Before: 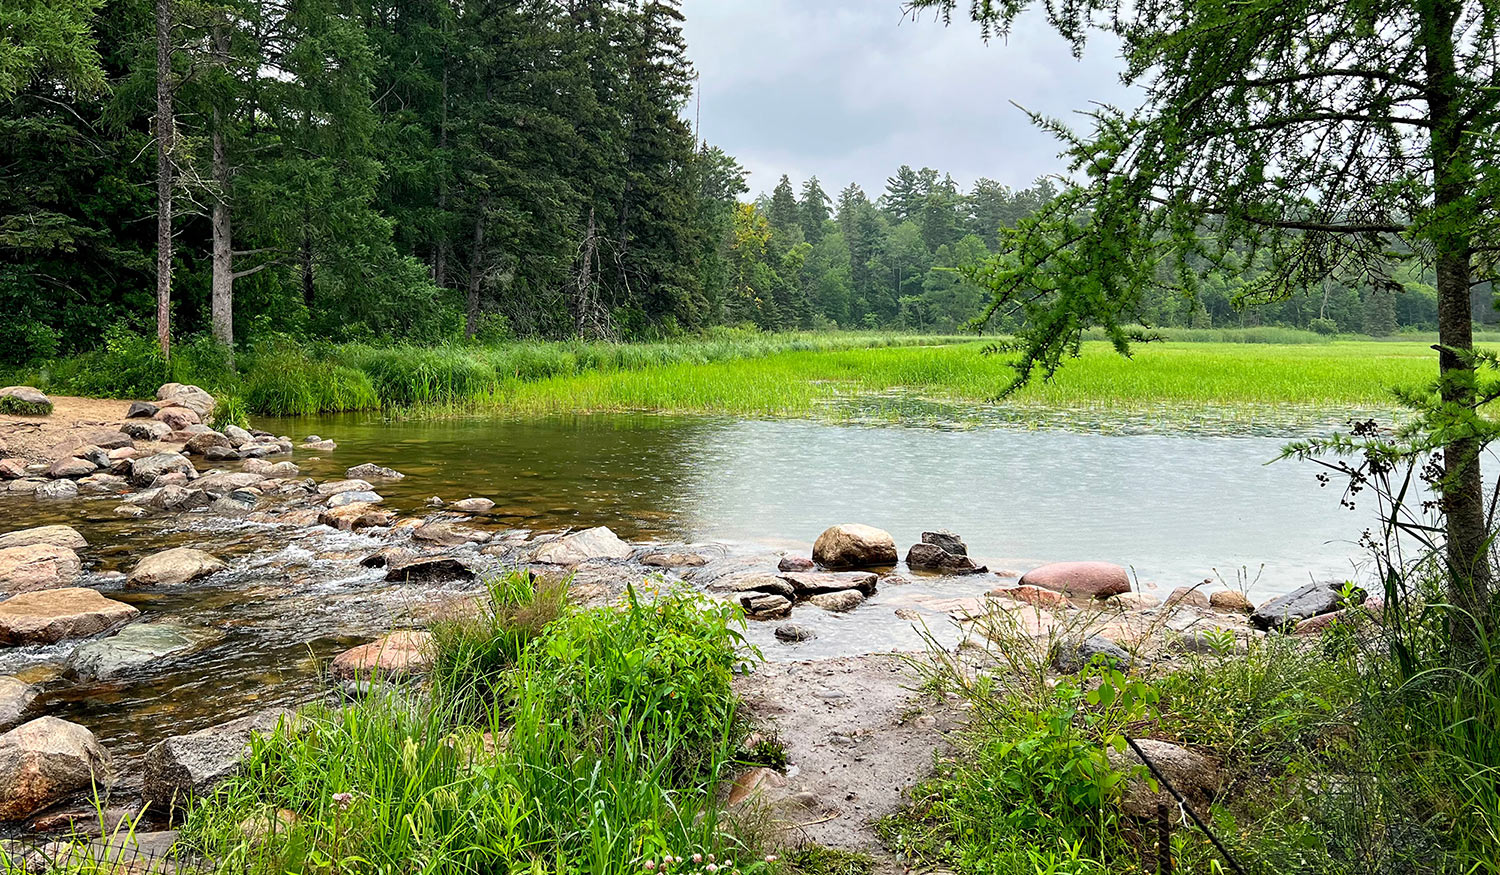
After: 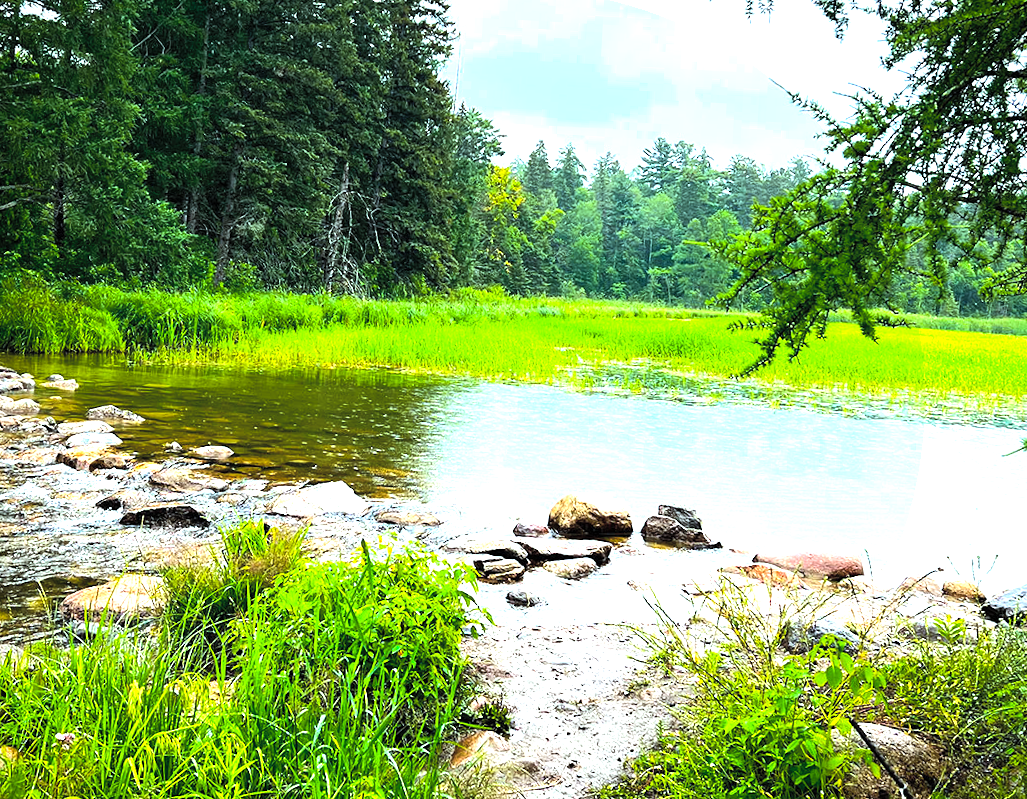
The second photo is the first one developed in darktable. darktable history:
contrast brightness saturation: brightness 0.152
crop and rotate: angle -3.15°, left 14.179%, top 0.035%, right 10.951%, bottom 0.073%
color balance rgb: perceptual saturation grading › global saturation 19.925%, perceptual brilliance grading › global brilliance 10.682%, global vibrance 44.669%
tone equalizer: -8 EV -1.07 EV, -7 EV -1.05 EV, -6 EV -0.848 EV, -5 EV -0.572 EV, -3 EV 0.591 EV, -2 EV 0.876 EV, -1 EV 1 EV, +0 EV 1.08 EV, edges refinement/feathering 500, mask exposure compensation -1.57 EV, preserve details no
vignetting: brightness -0.37, saturation 0.011, unbound false
color correction: highlights a* -10.21, highlights b* -10.47
